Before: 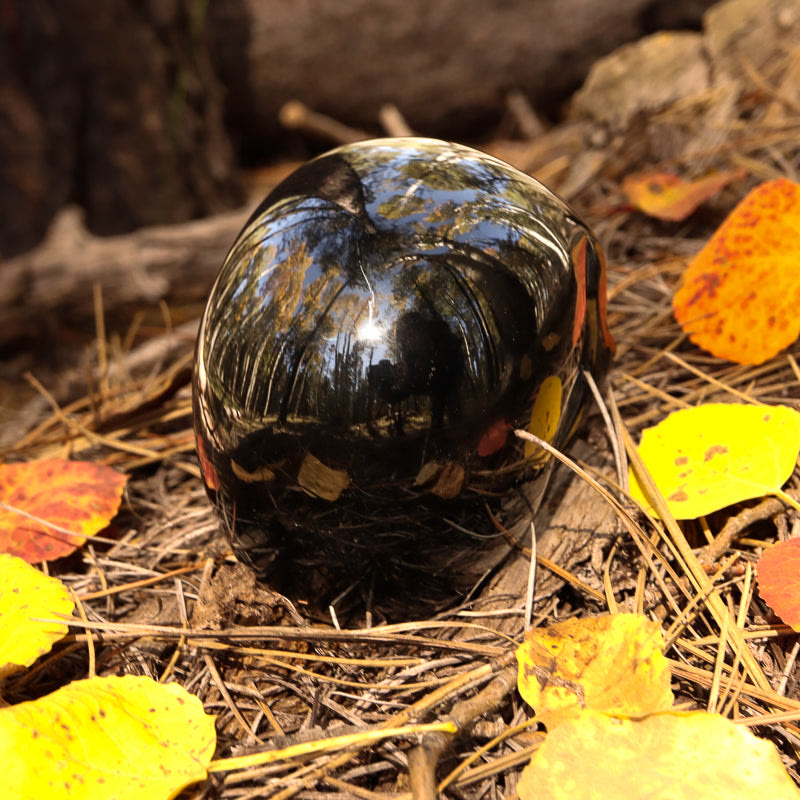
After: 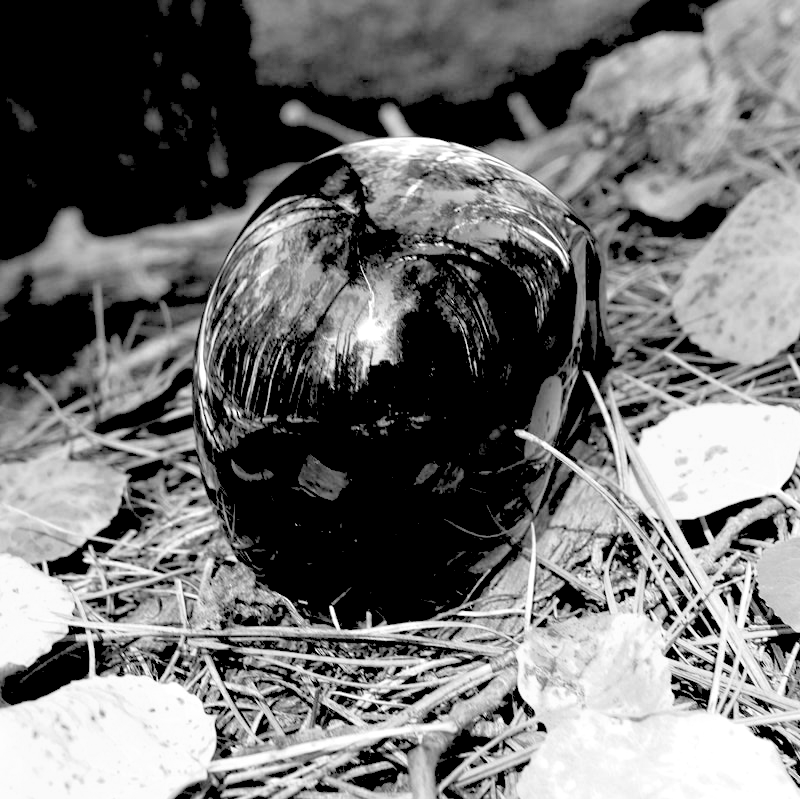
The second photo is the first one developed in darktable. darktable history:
crop: bottom 0.071%
color calibration: output gray [0.267, 0.423, 0.261, 0], illuminant same as pipeline (D50), adaptation none (bypass)
rgb levels: levels [[0.027, 0.429, 0.996], [0, 0.5, 1], [0, 0.5, 1]]
exposure: black level correction 0.005, exposure 0.417 EV, compensate highlight preservation false
color contrast: green-magenta contrast 0.8, blue-yellow contrast 1.1, unbound 0
